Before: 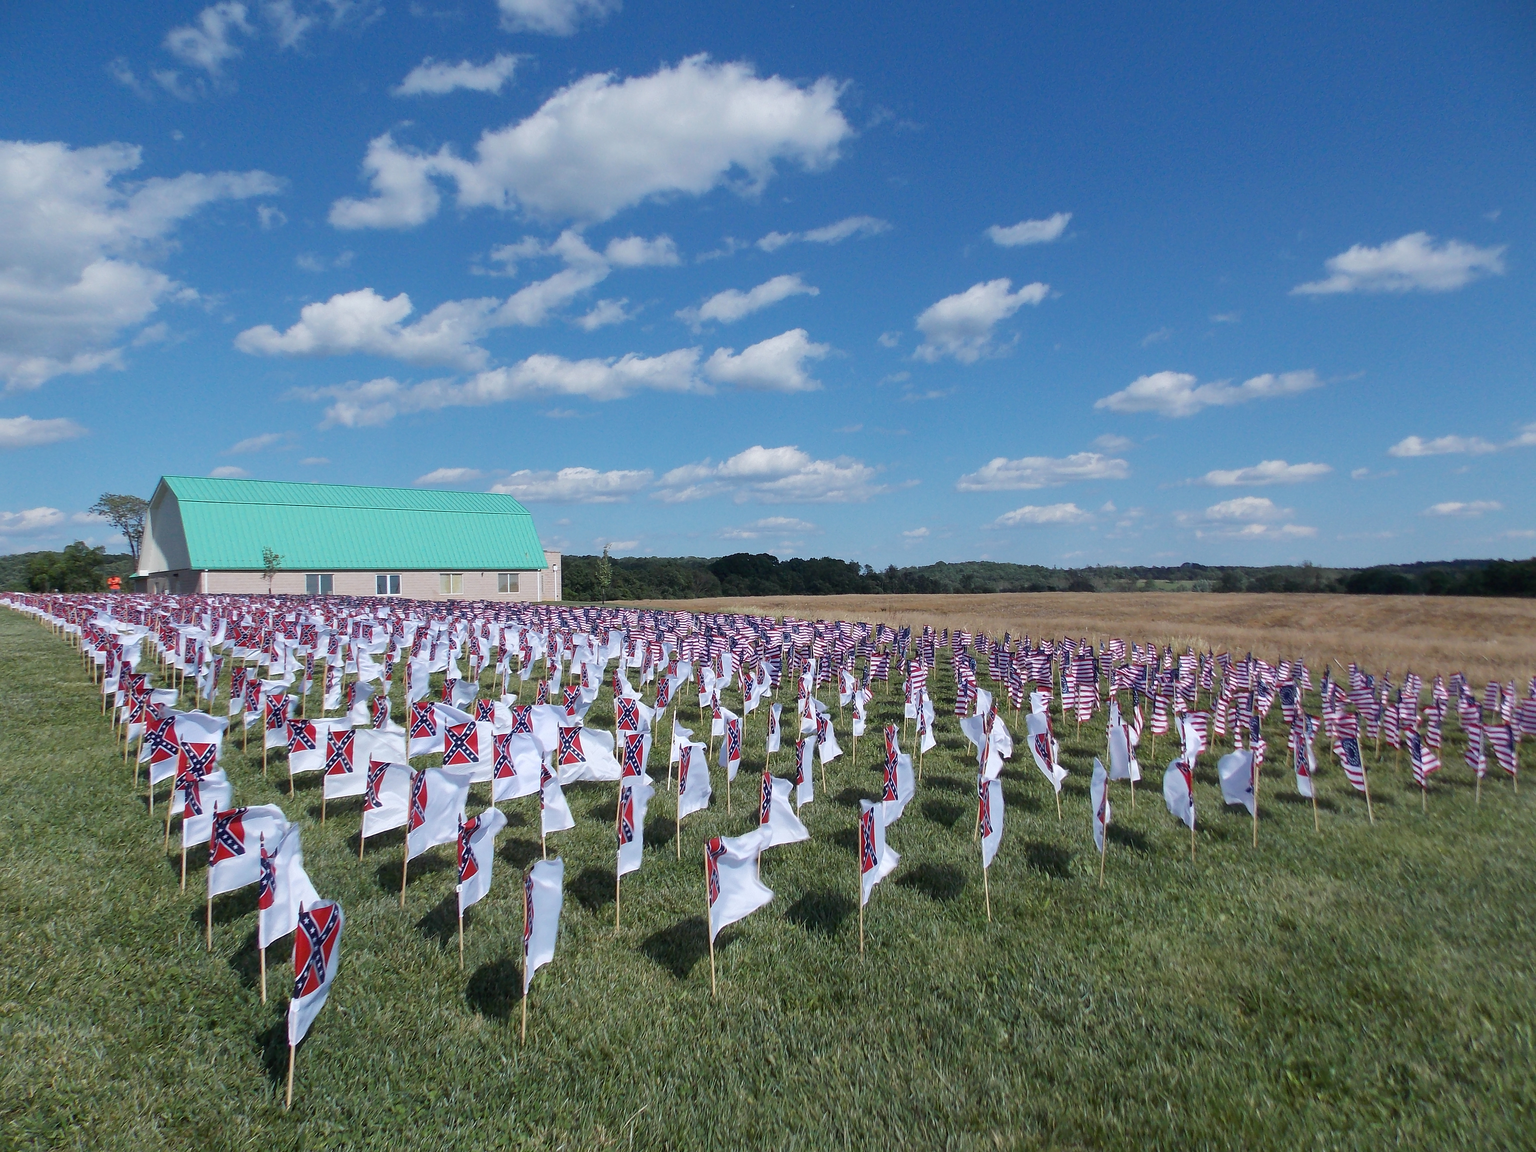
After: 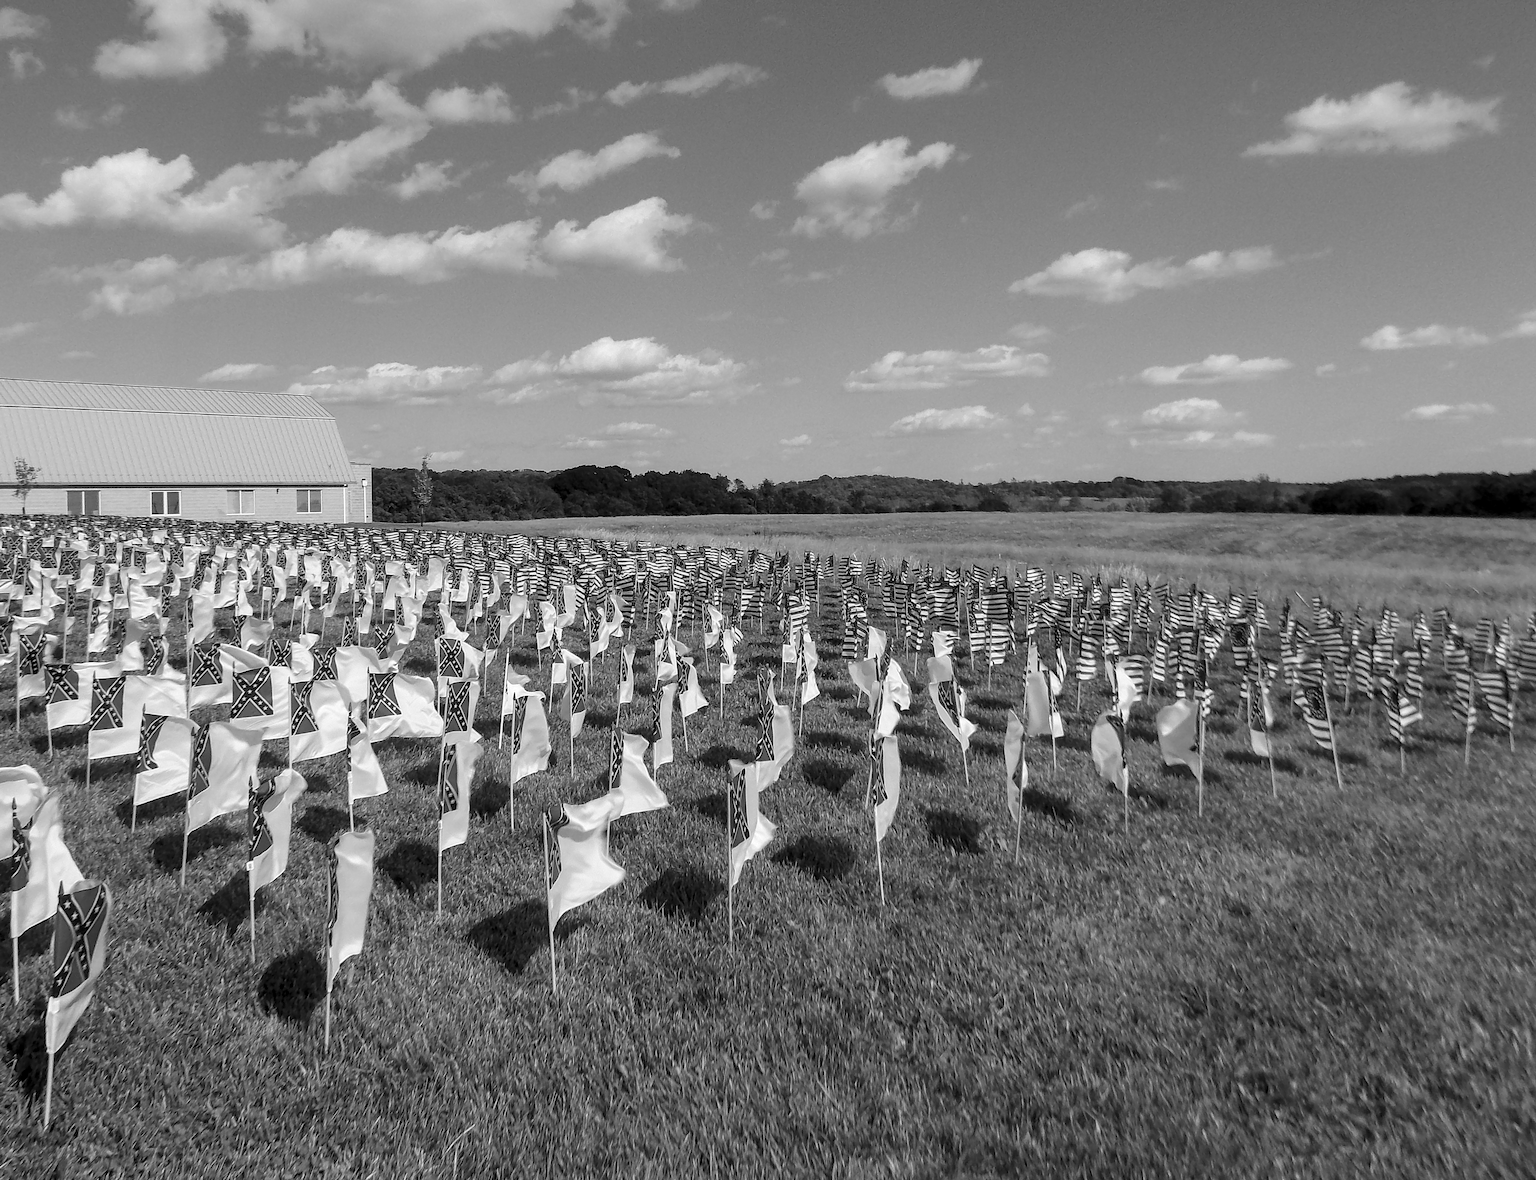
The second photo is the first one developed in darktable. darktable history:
local contrast: shadows 94%
monochrome: on, module defaults
crop: left 16.315%, top 14.246%
white balance: red 0.948, green 1.02, blue 1.176
